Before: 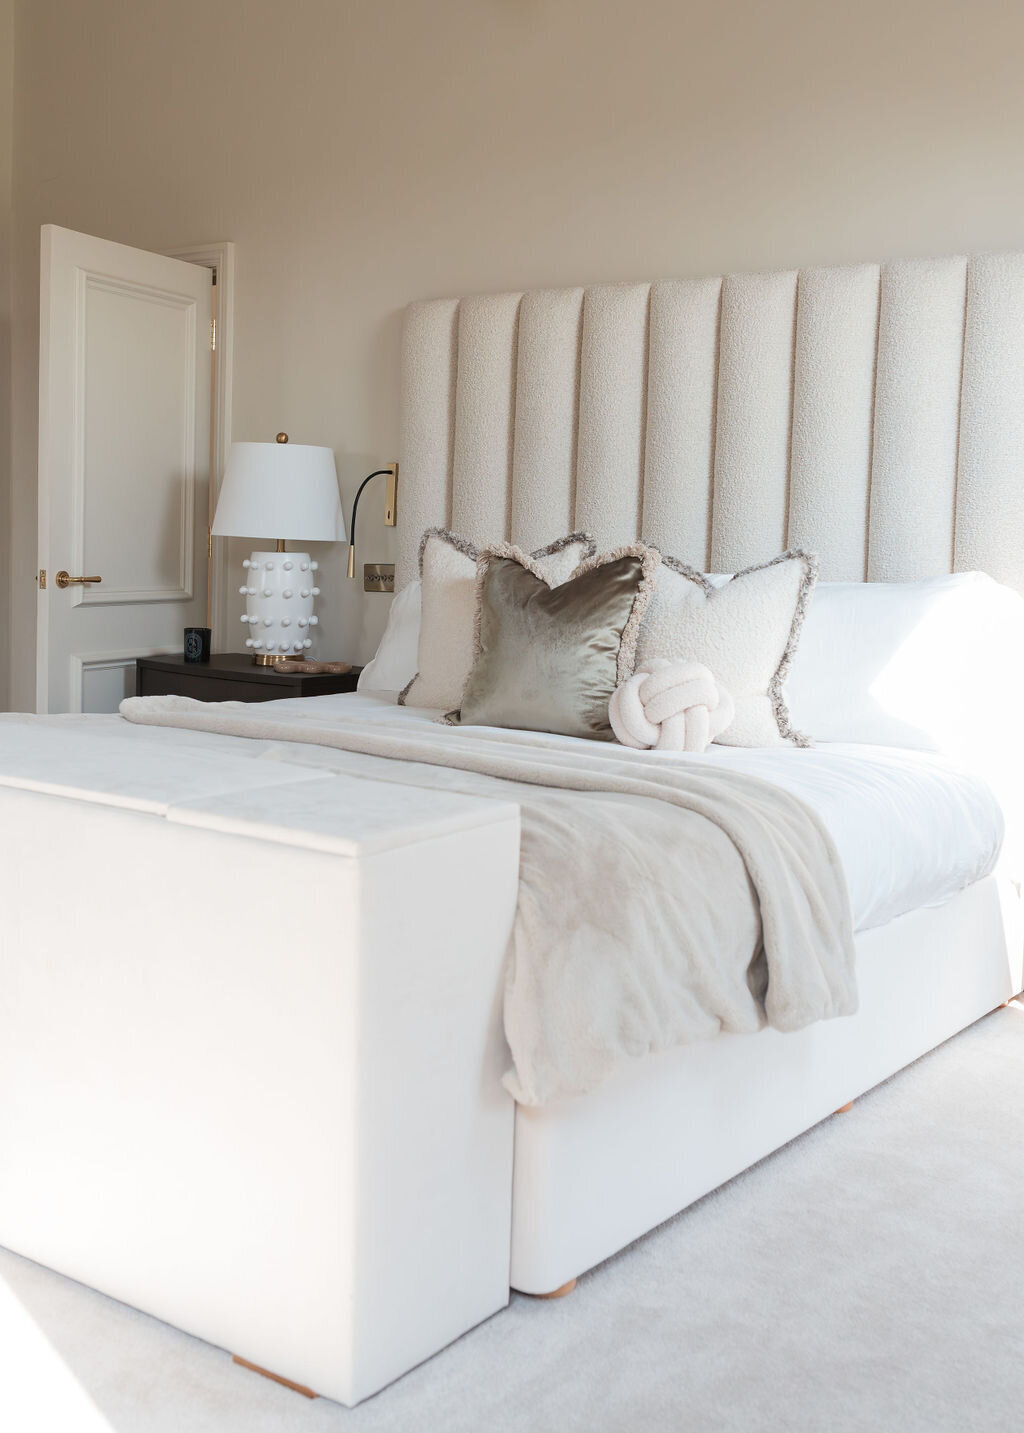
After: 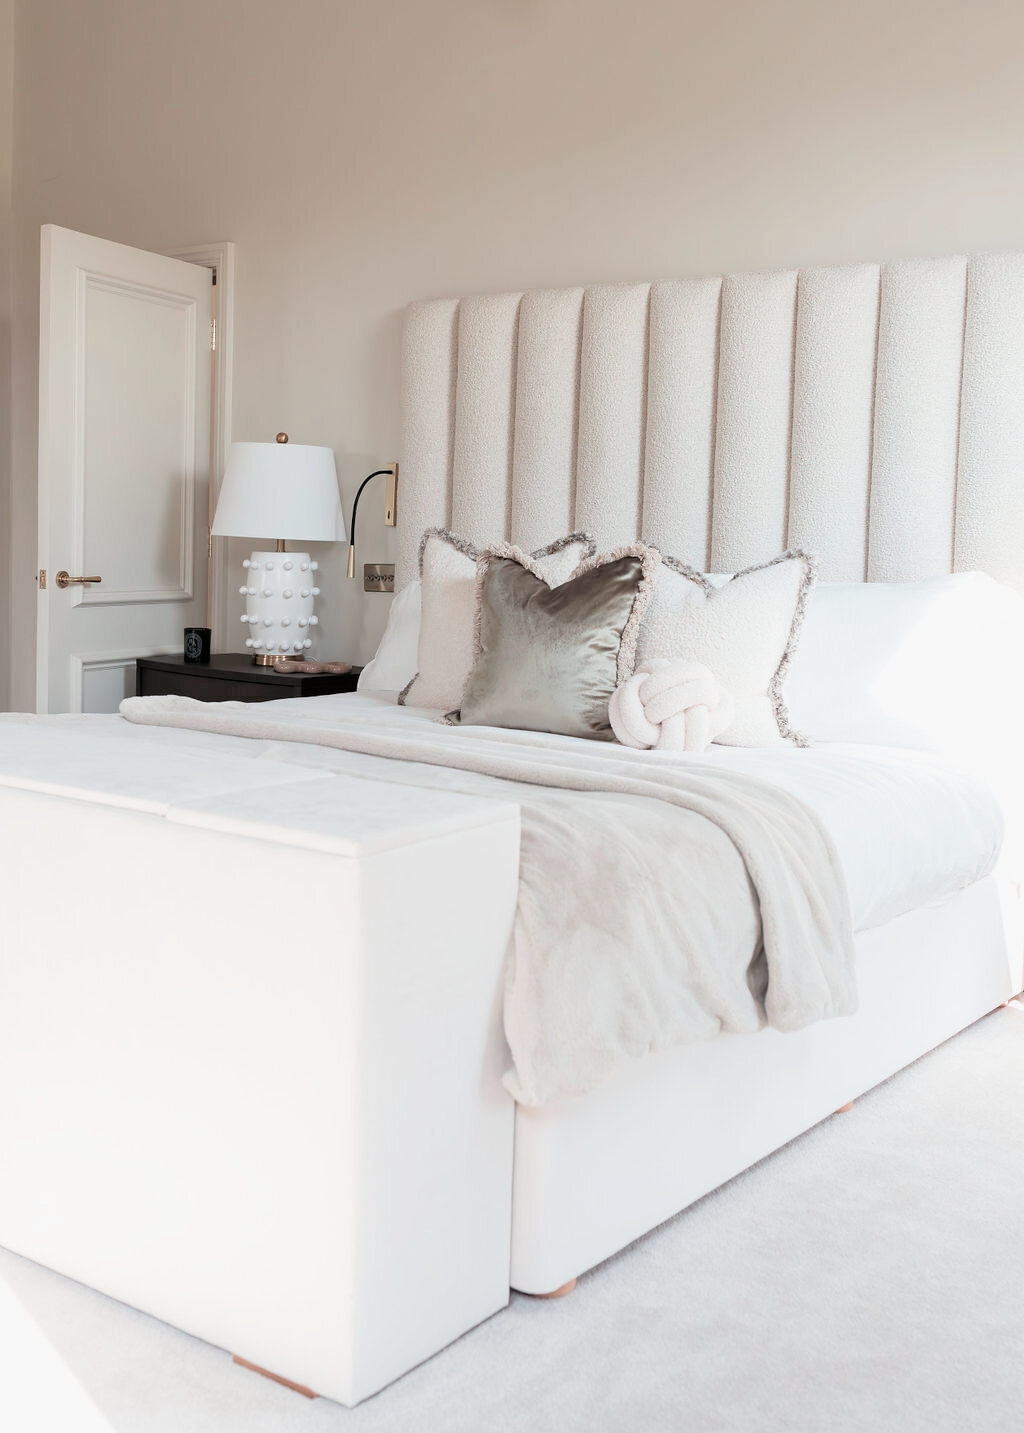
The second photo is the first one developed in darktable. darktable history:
color contrast: blue-yellow contrast 0.7
exposure: black level correction 0, exposure 0.5 EV, compensate highlight preservation false
filmic rgb: black relative exposure -5.83 EV, white relative exposure 3.4 EV, hardness 3.68
